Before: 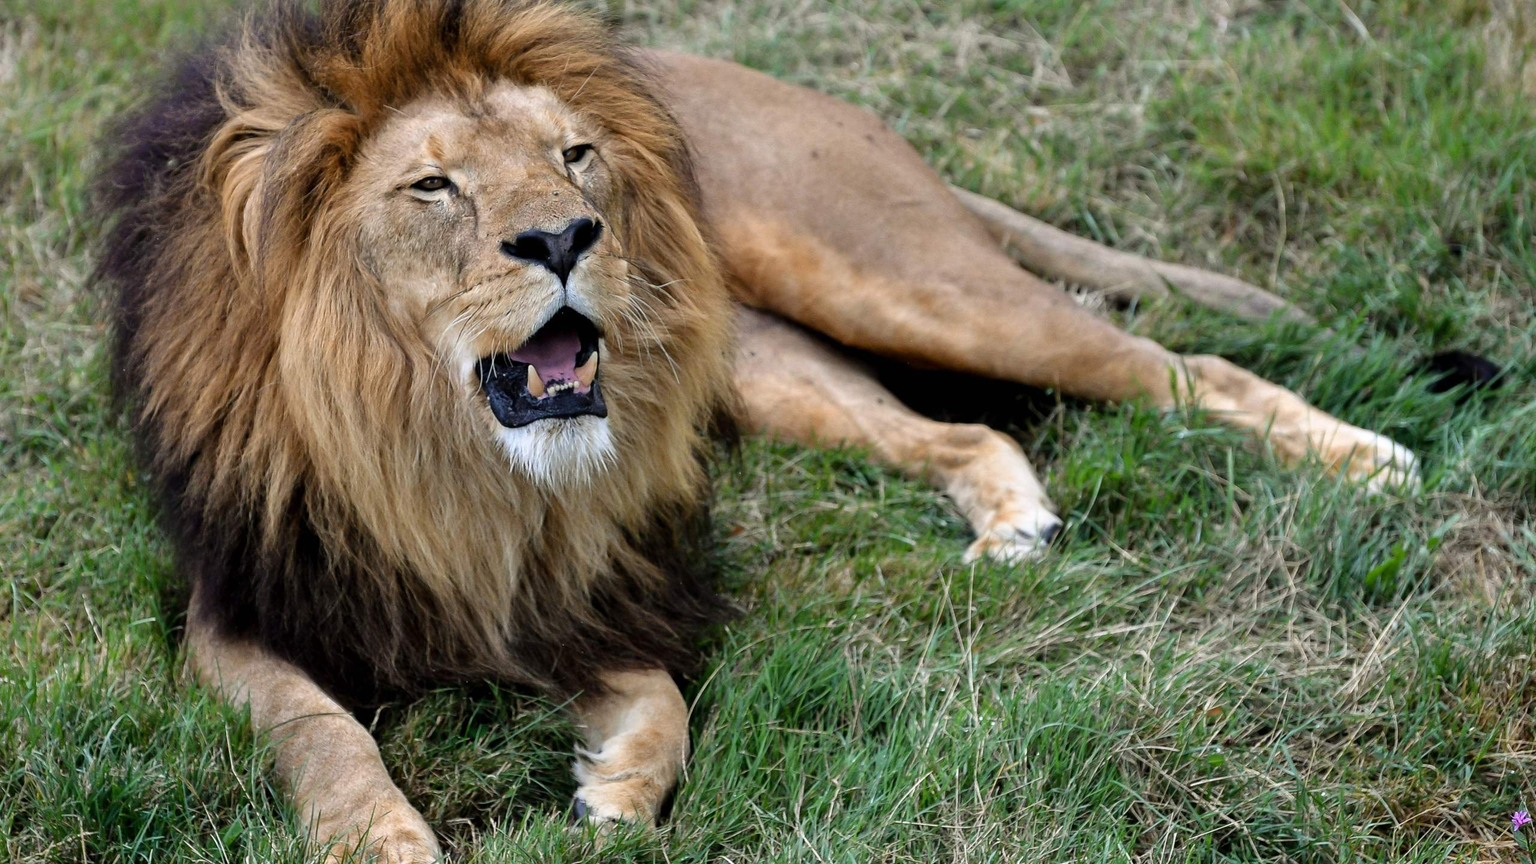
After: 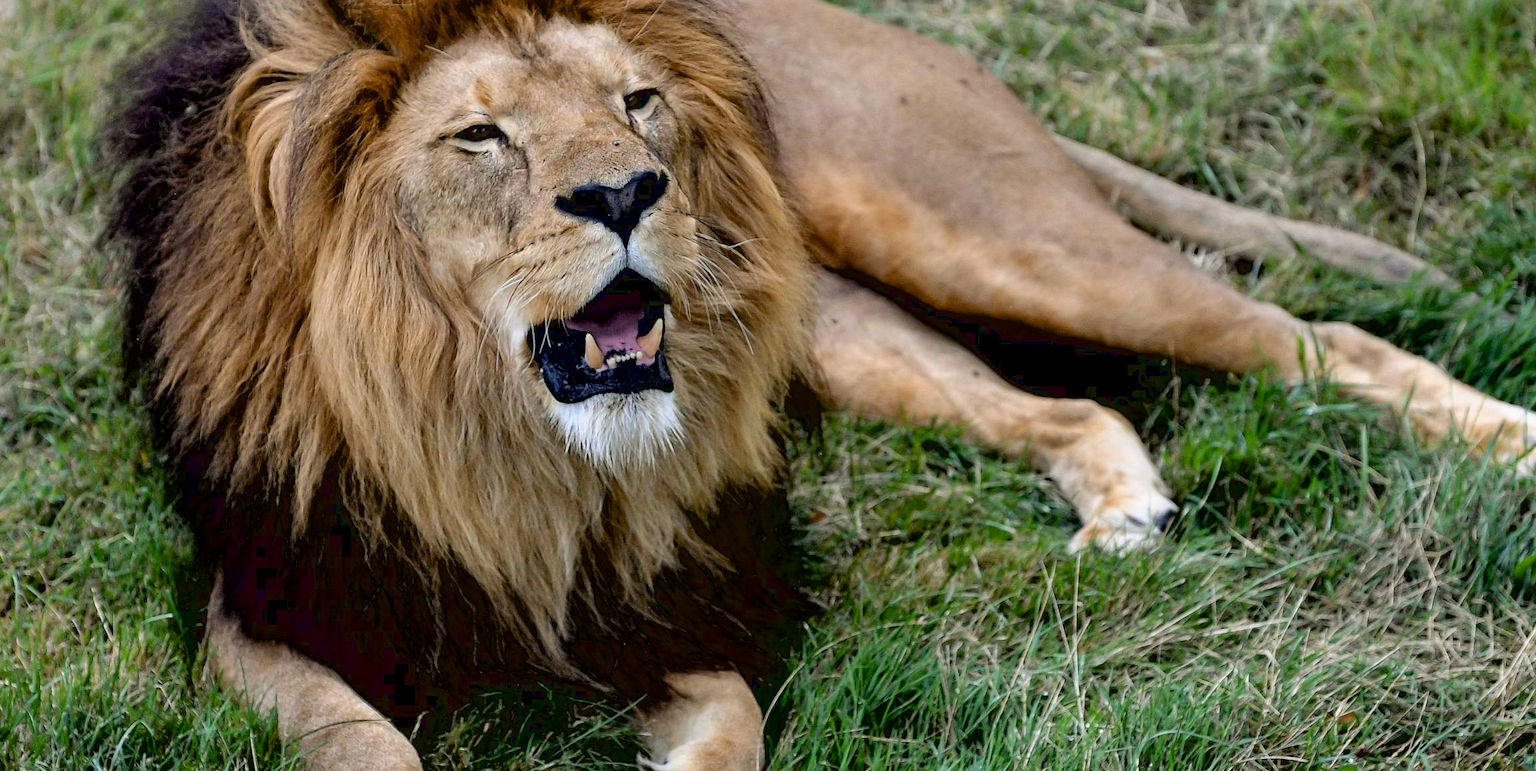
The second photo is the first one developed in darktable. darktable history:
crop: top 7.436%, right 9.78%, bottom 11.97%
exposure: black level correction 0.017, exposure -0.008 EV, compensate highlight preservation false
tone equalizer: edges refinement/feathering 500, mask exposure compensation -1.26 EV, preserve details no
filmic rgb: middle gray luminance 18.23%, black relative exposure -11.47 EV, white relative exposure 2.58 EV, target black luminance 0%, hardness 8.42, latitude 98.04%, contrast 1.081, shadows ↔ highlights balance 0.565%, color science v5 (2021), contrast in shadows safe, contrast in highlights safe
